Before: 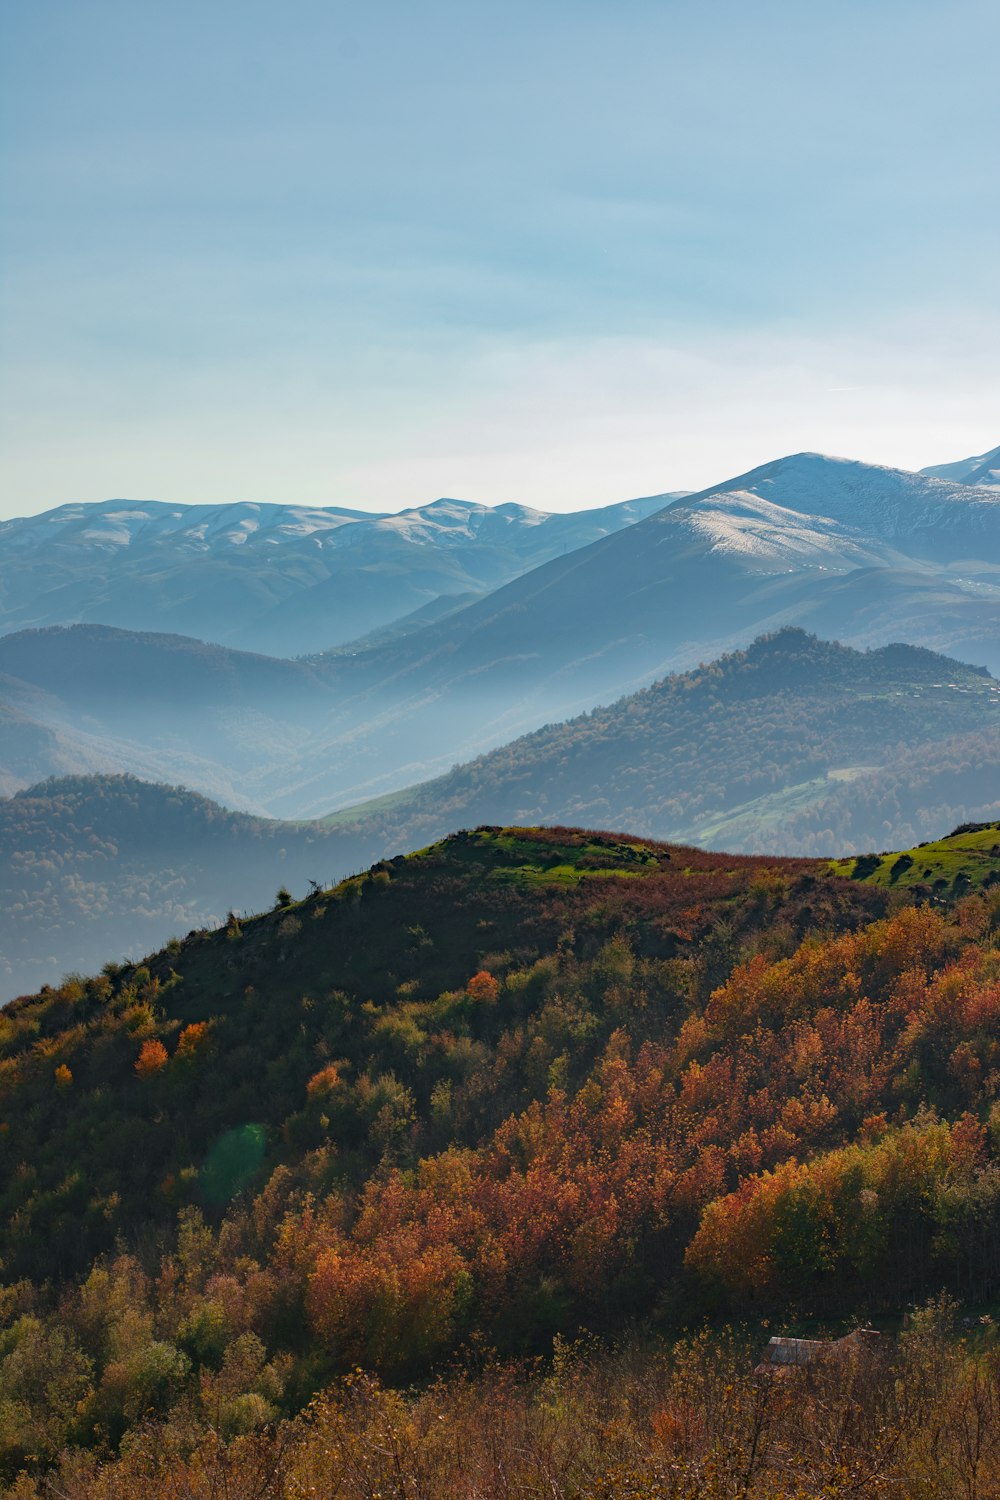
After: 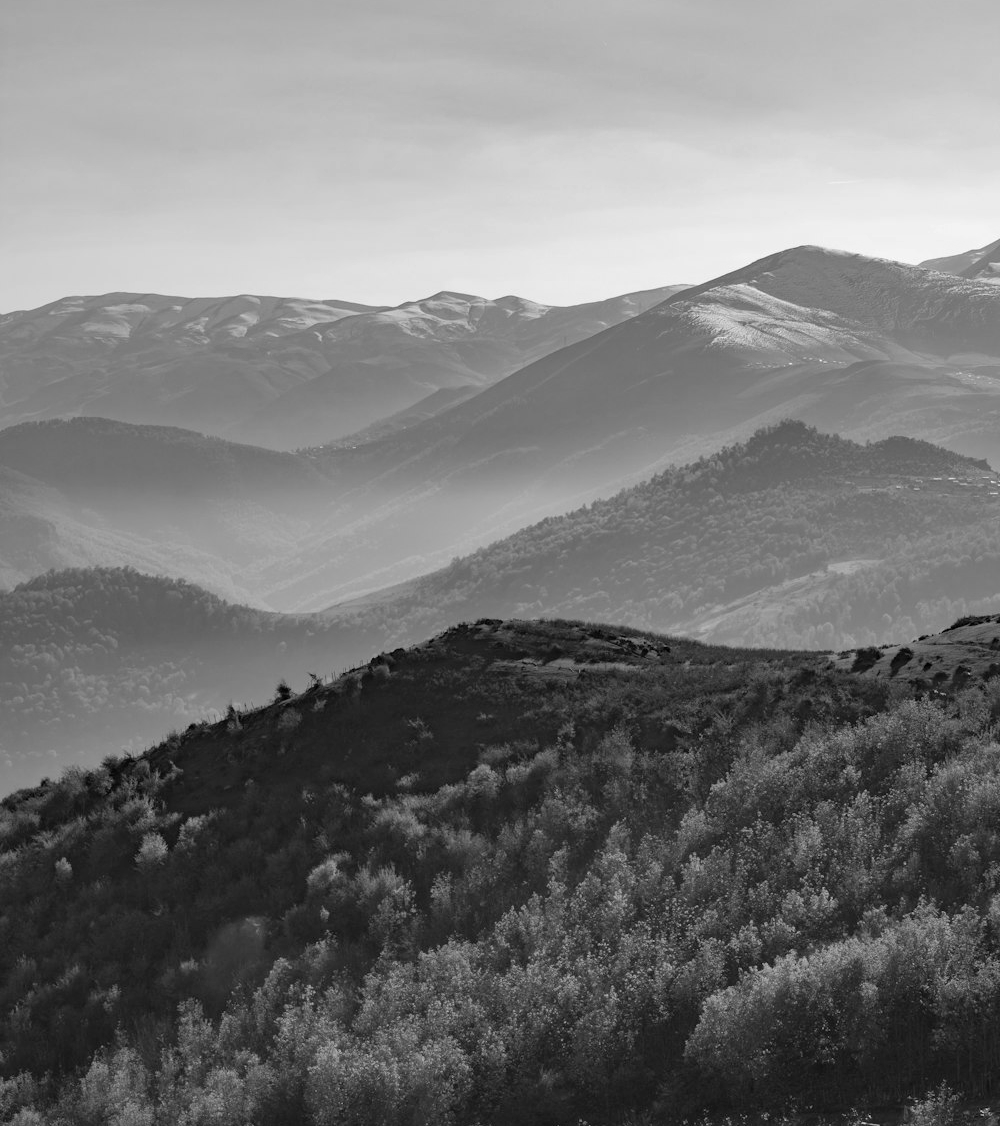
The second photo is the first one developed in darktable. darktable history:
crop: top 13.826%, bottom 11.053%
shadows and highlights: shadows 37.81, highlights -26.72, soften with gaussian
color calibration: output gray [0.714, 0.278, 0, 0], gray › normalize channels true, illuminant as shot in camera, x 0.378, y 0.381, temperature 4103.77 K, gamut compression 0.001
